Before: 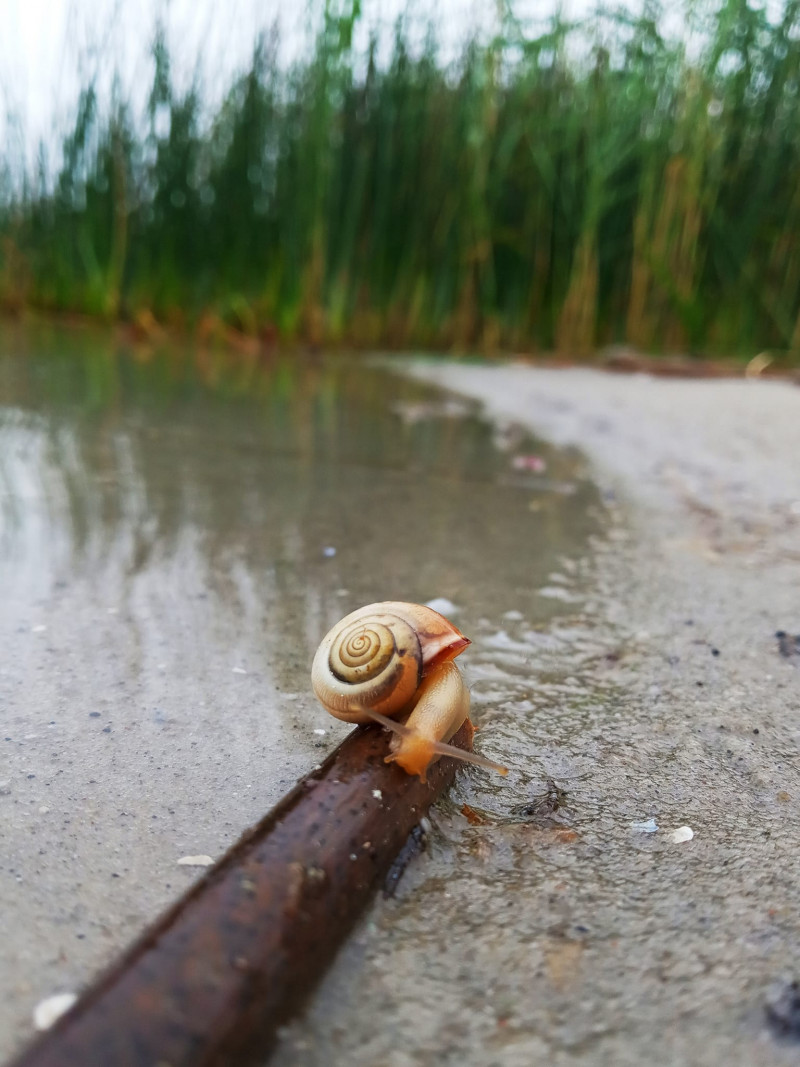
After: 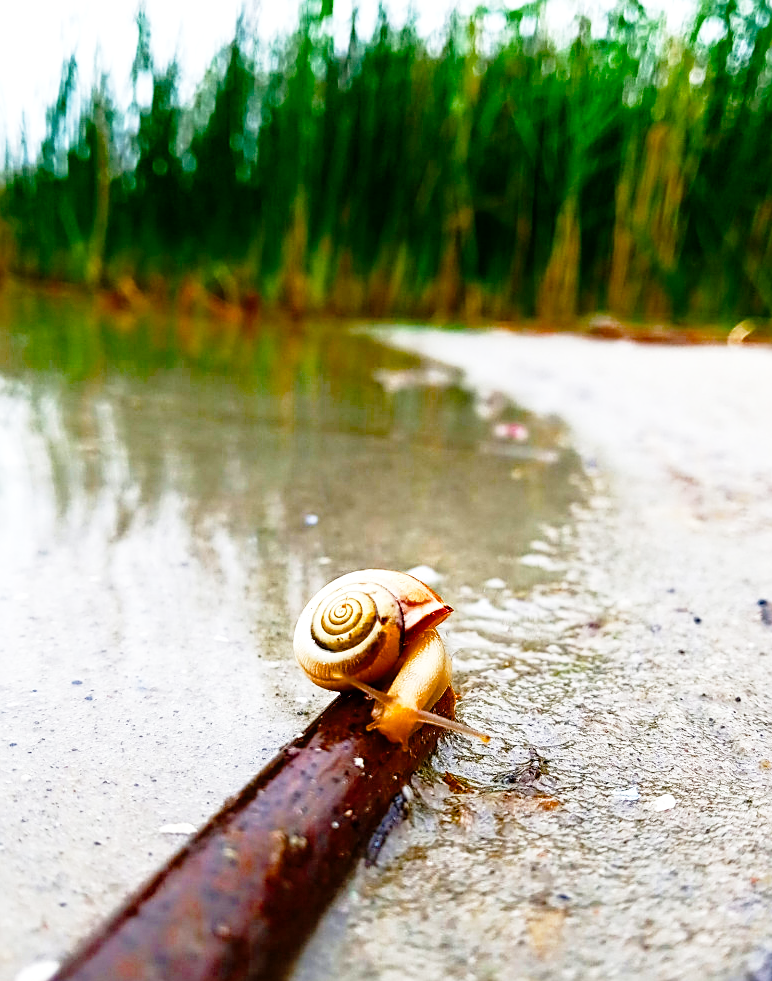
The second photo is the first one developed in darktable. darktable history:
local contrast: highlights 102%, shadows 98%, detail 120%, midtone range 0.2
crop: left 2.316%, top 3.055%, right 1.167%, bottom 4.953%
base curve: curves: ch0 [(0, 0) (0.012, 0.01) (0.073, 0.168) (0.31, 0.711) (0.645, 0.957) (1, 1)], preserve colors none
color balance rgb: perceptual saturation grading › global saturation 0.674%, perceptual saturation grading › mid-tones 6.327%, perceptual saturation grading › shadows 71.625%, saturation formula JzAzBz (2021)
sharpen: on, module defaults
contrast brightness saturation: contrast 0.005, saturation -0.056
